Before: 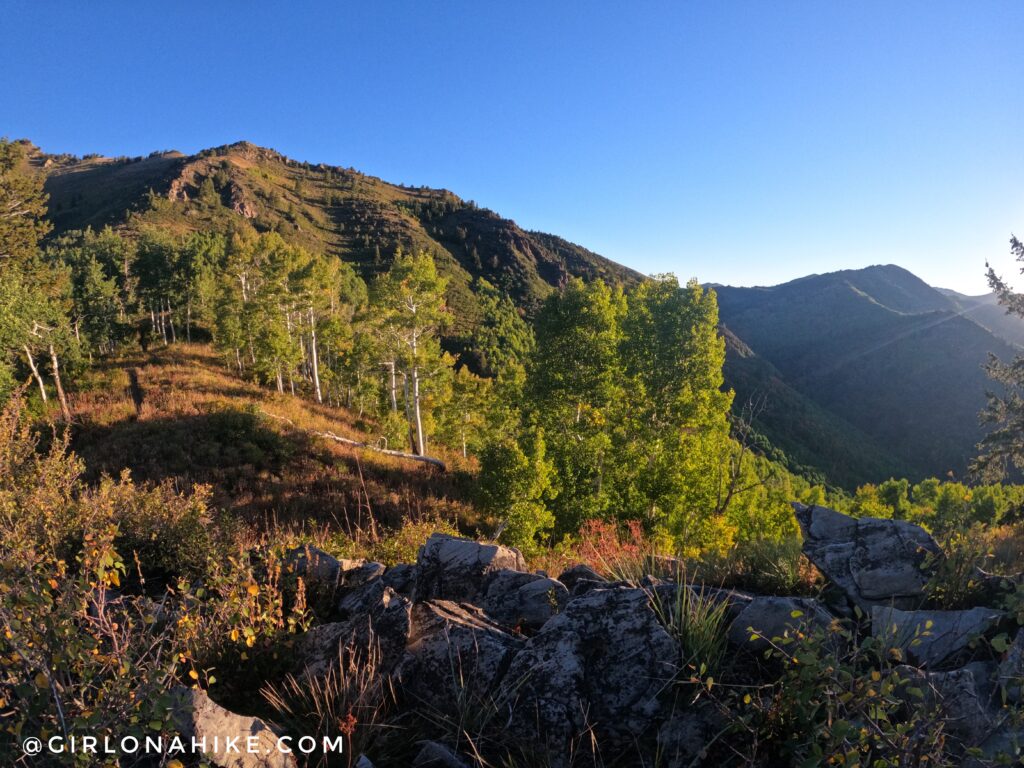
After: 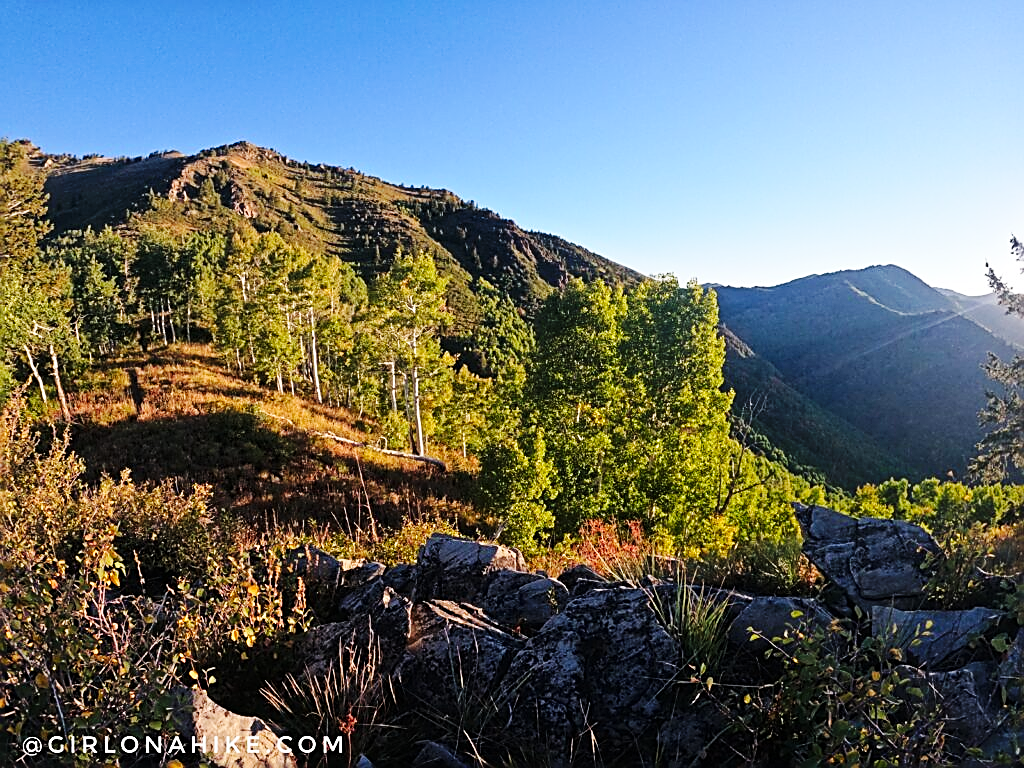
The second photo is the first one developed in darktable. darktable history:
levels: levels [0, 0.499, 1]
sharpen: amount 1
base curve: curves: ch0 [(0, 0) (0.032, 0.025) (0.121, 0.166) (0.206, 0.329) (0.605, 0.79) (1, 1)], preserve colors none
